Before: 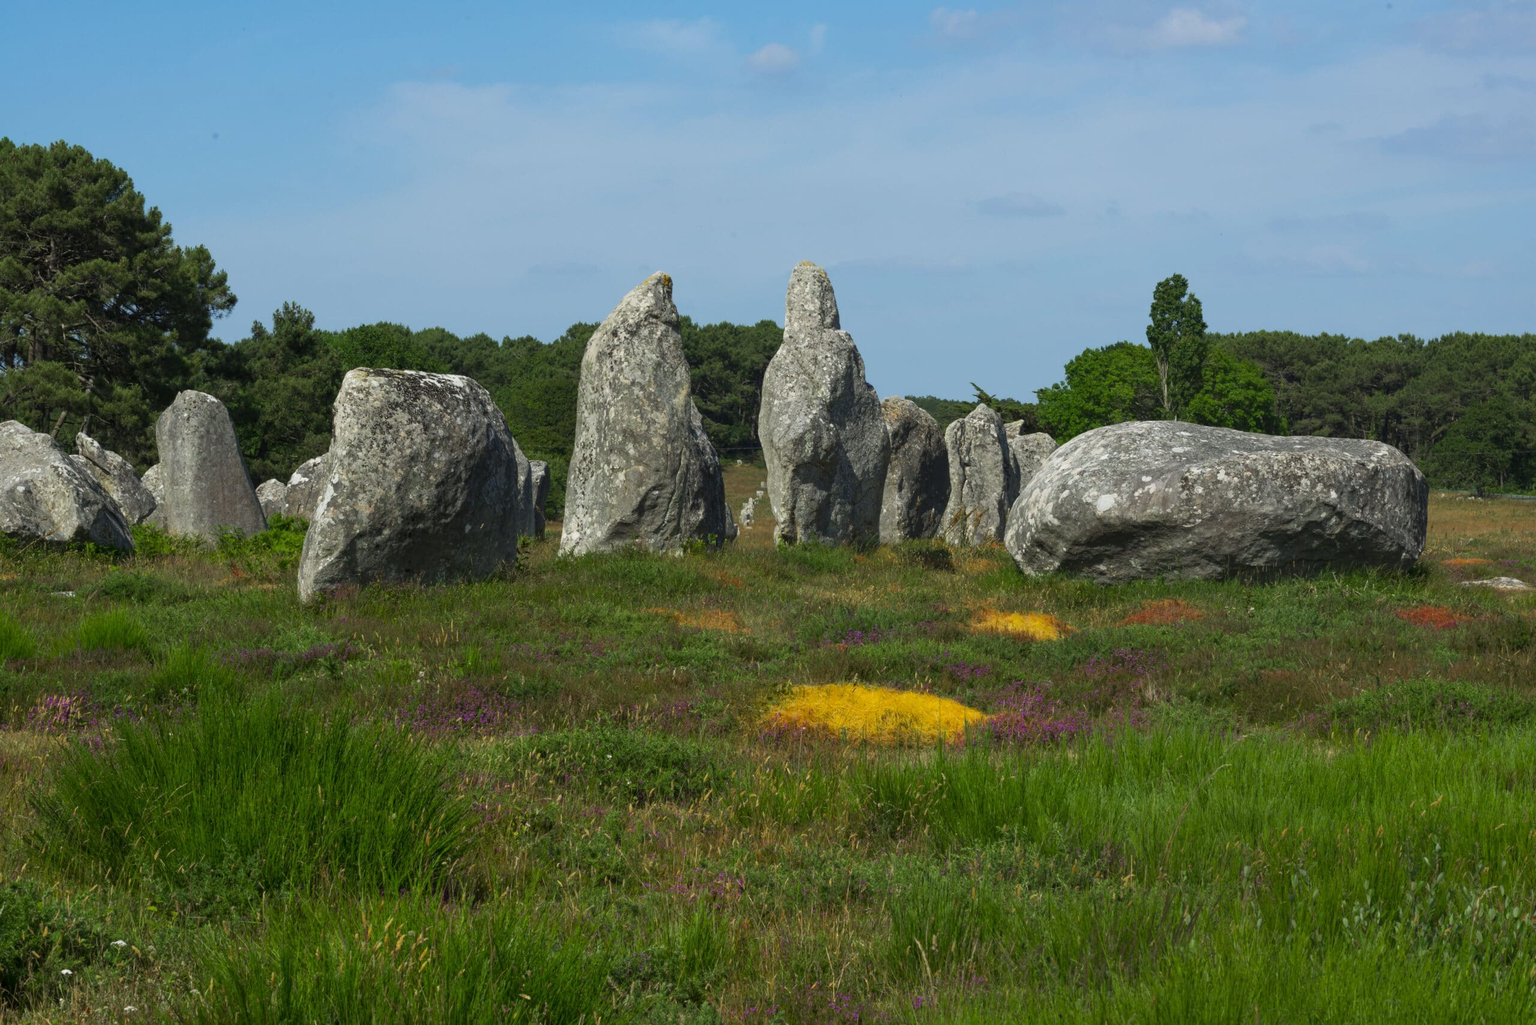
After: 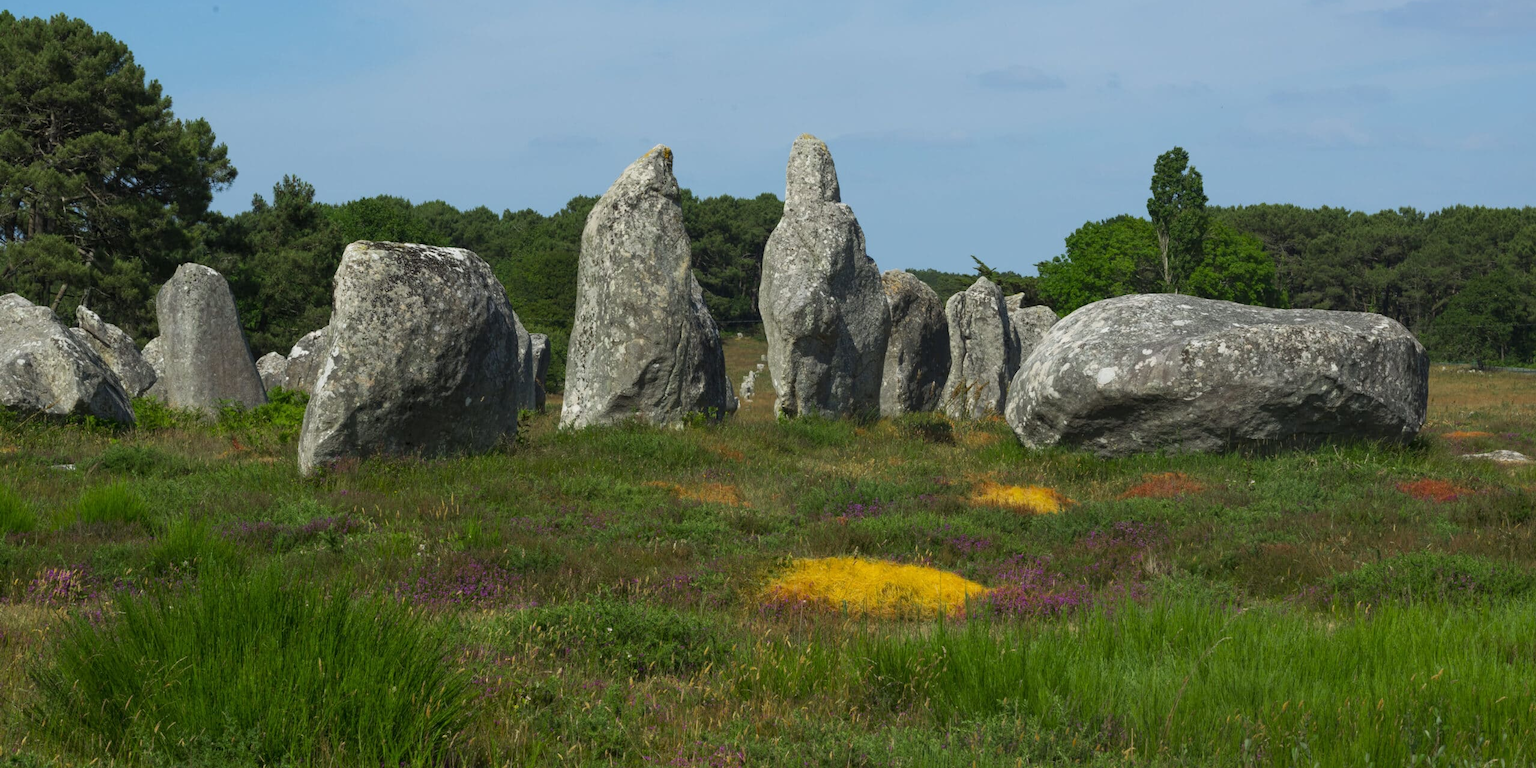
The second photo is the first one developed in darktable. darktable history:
exposure: compensate highlight preservation false
crop and rotate: top 12.5%, bottom 12.5%
